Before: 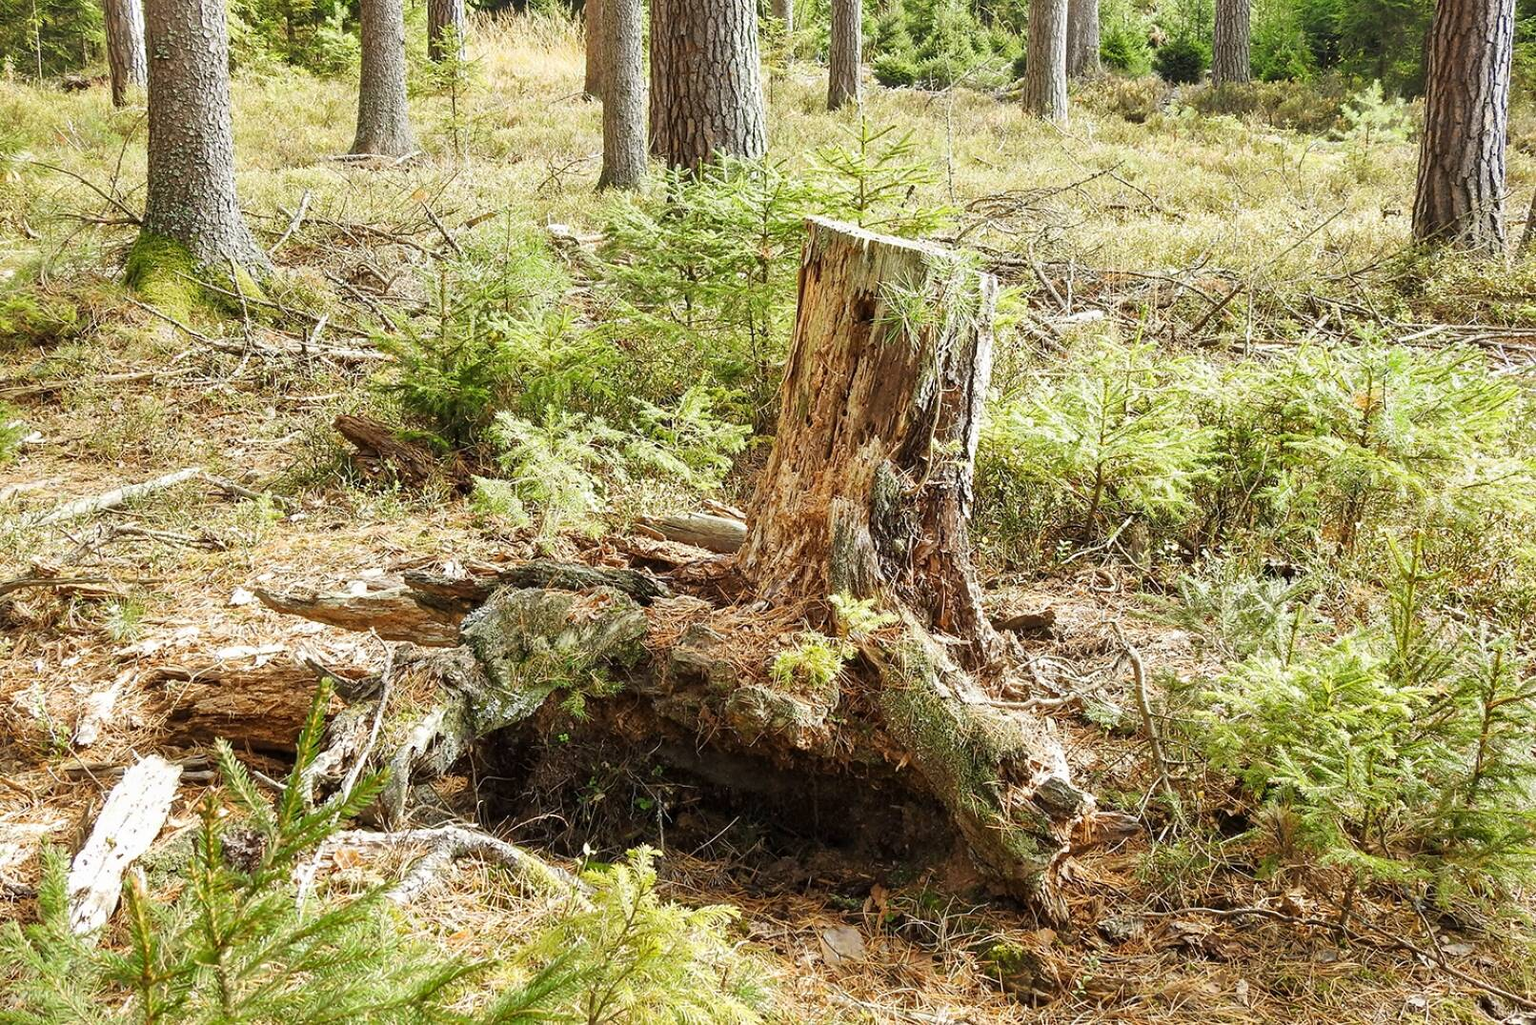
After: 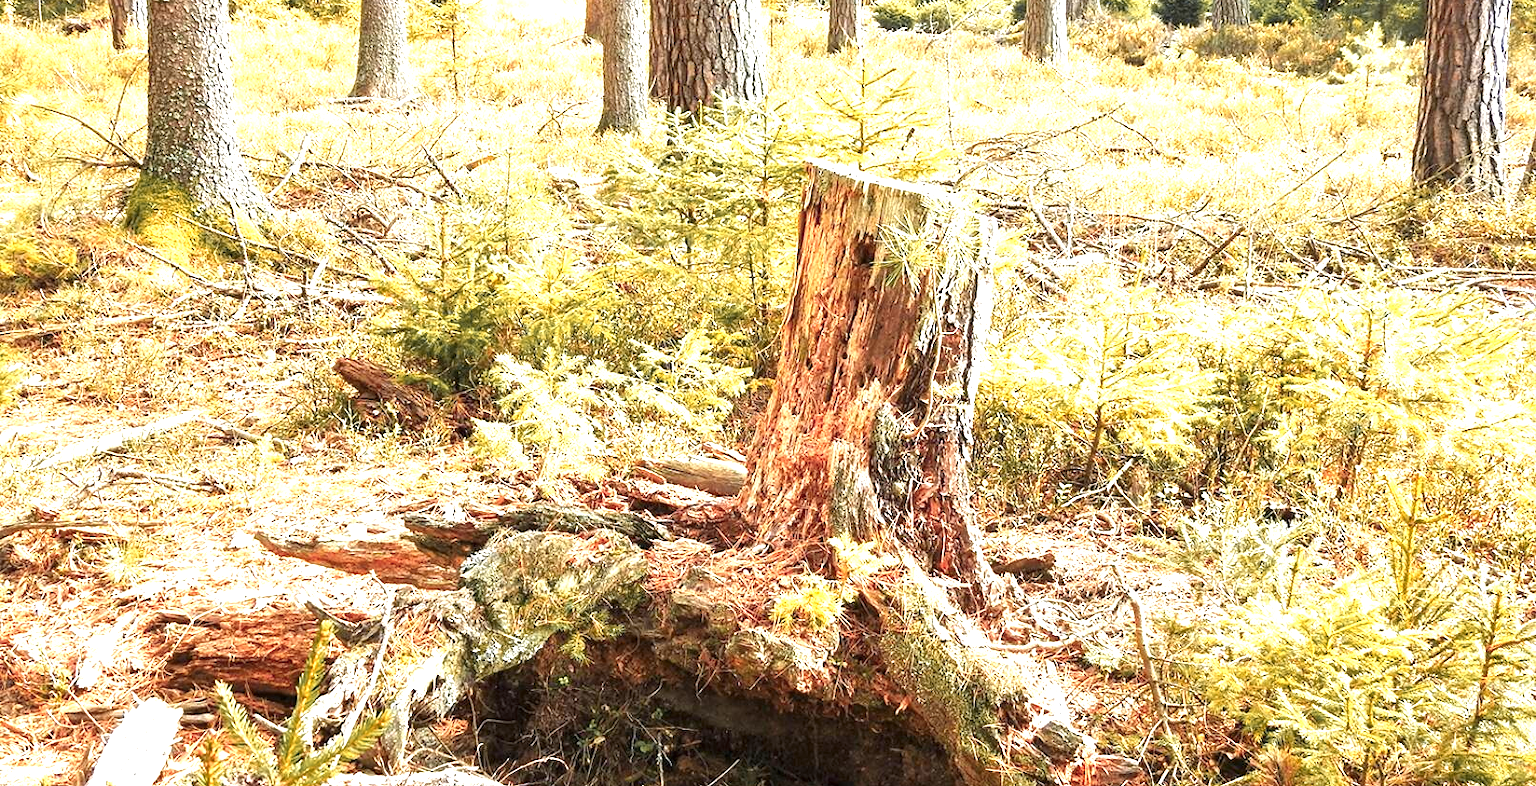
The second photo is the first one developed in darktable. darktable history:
color zones: curves: ch1 [(0.263, 0.53) (0.376, 0.287) (0.487, 0.512) (0.748, 0.547) (1, 0.513)]; ch2 [(0.262, 0.45) (0.751, 0.477)], mix 31.98%
exposure: black level correction 0, exposure 1.2 EV, compensate highlight preservation false
crop: top 5.667%, bottom 17.637%
